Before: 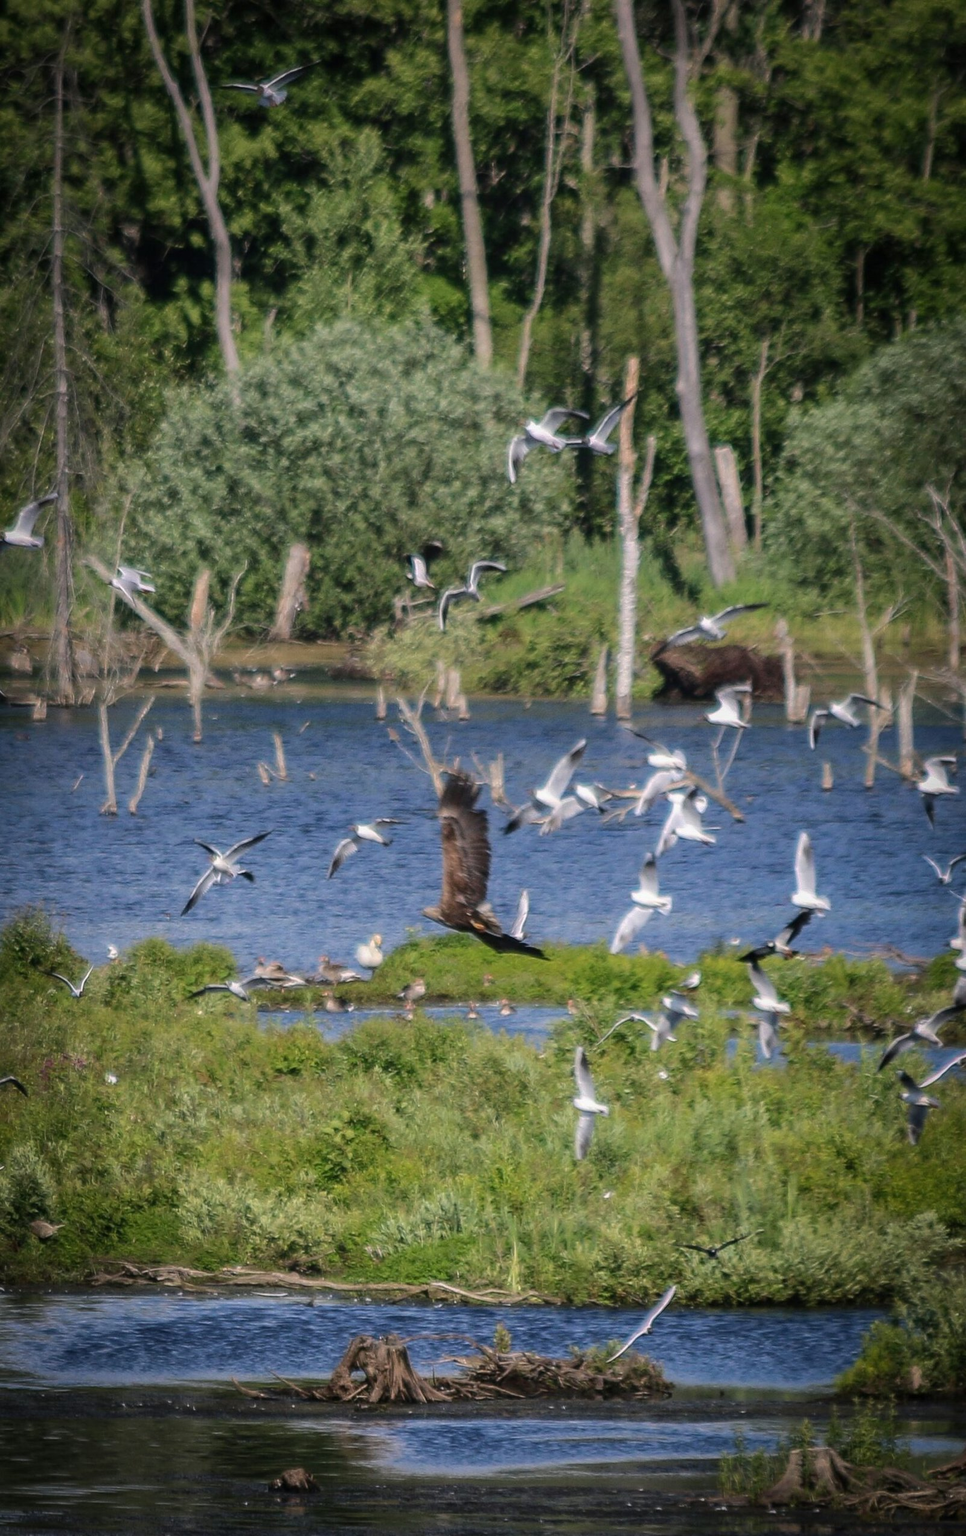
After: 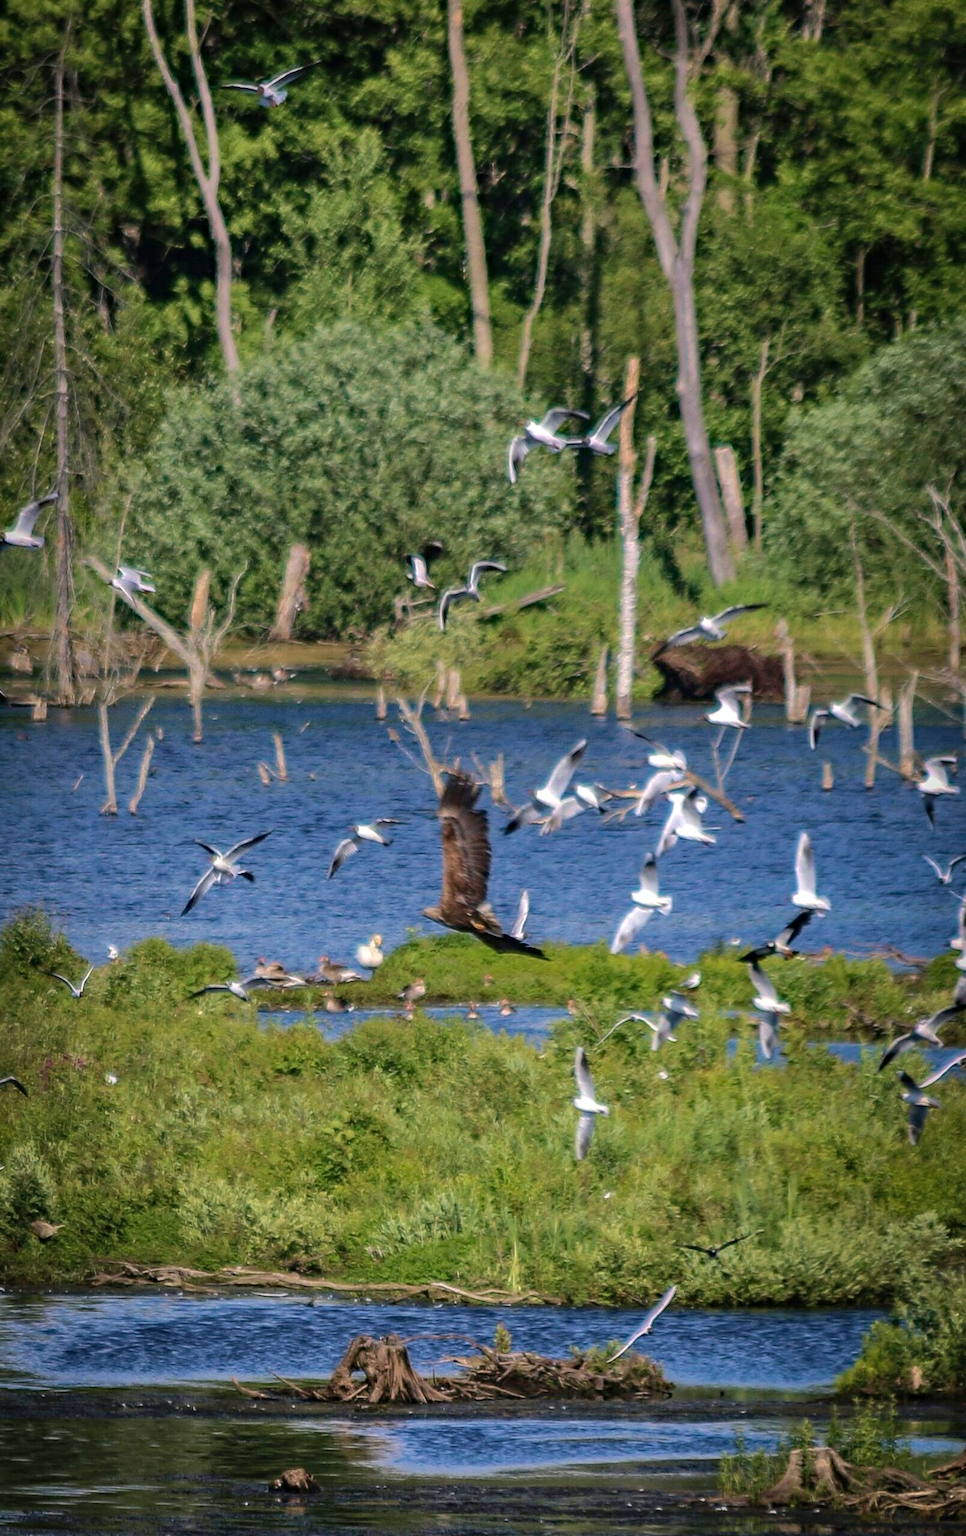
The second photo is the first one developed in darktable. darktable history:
shadows and highlights: white point adjustment 0.931, soften with gaussian
haze removal: strength 0.283, distance 0.254, compatibility mode true, adaptive false
velvia: on, module defaults
